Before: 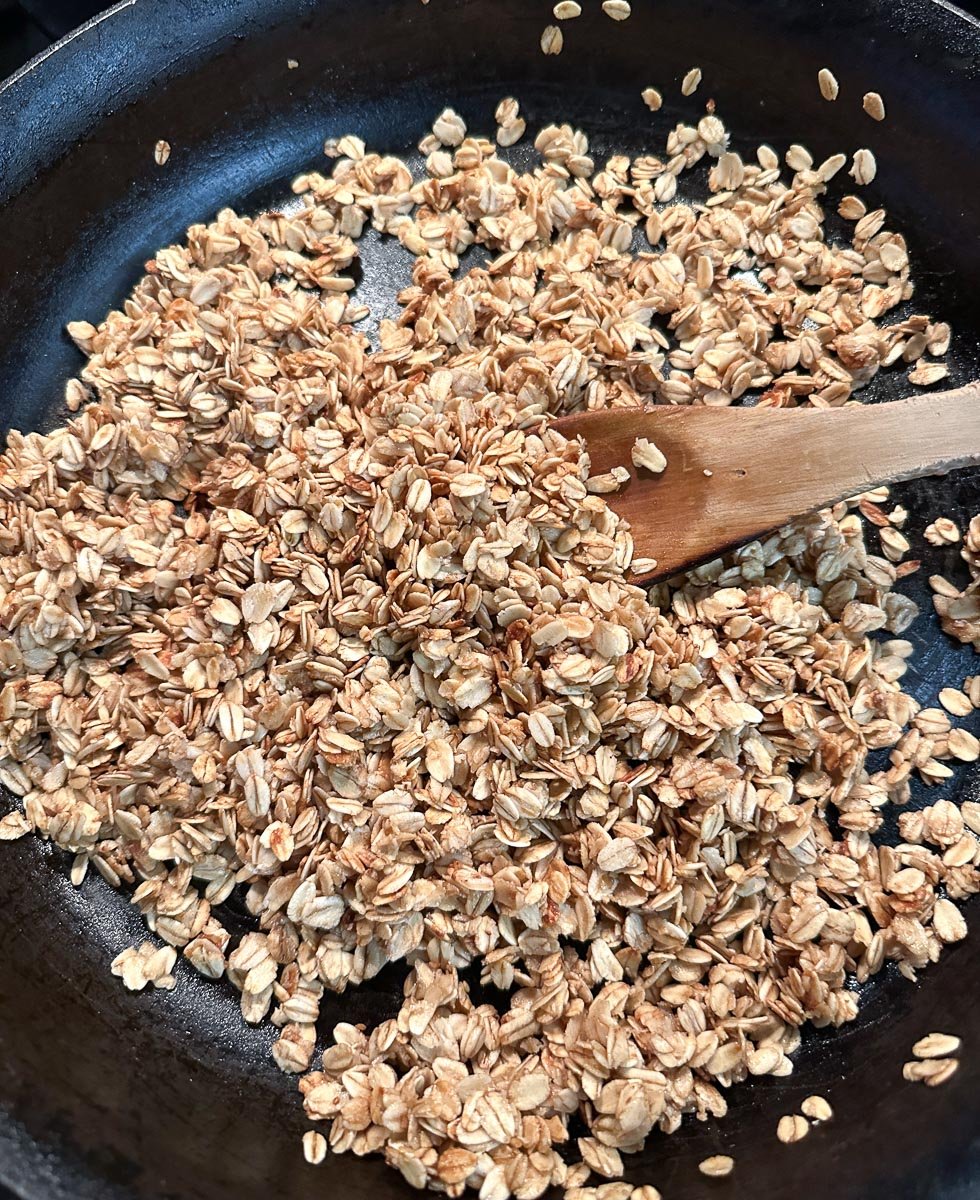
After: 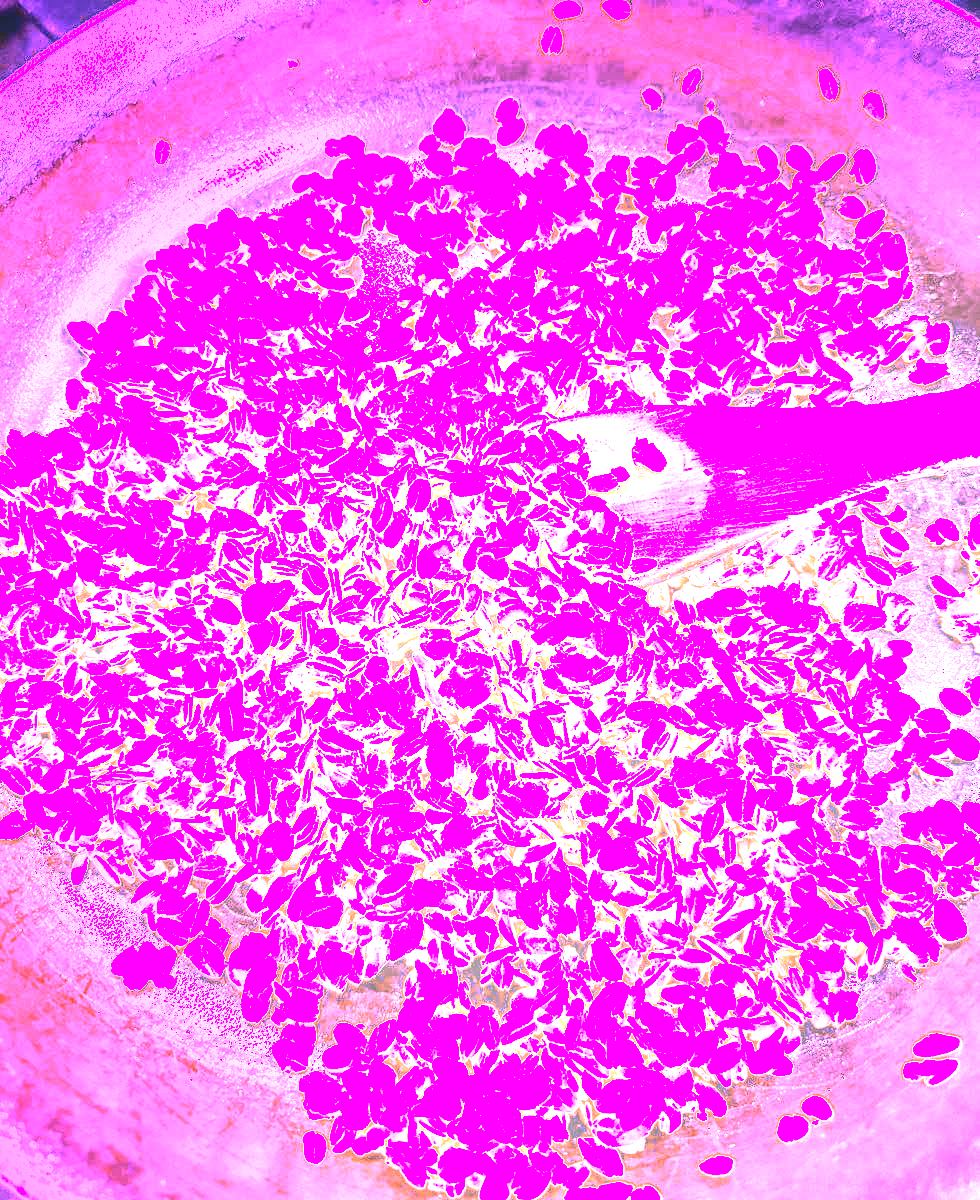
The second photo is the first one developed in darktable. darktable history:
local contrast: on, module defaults
white balance: red 8, blue 8
